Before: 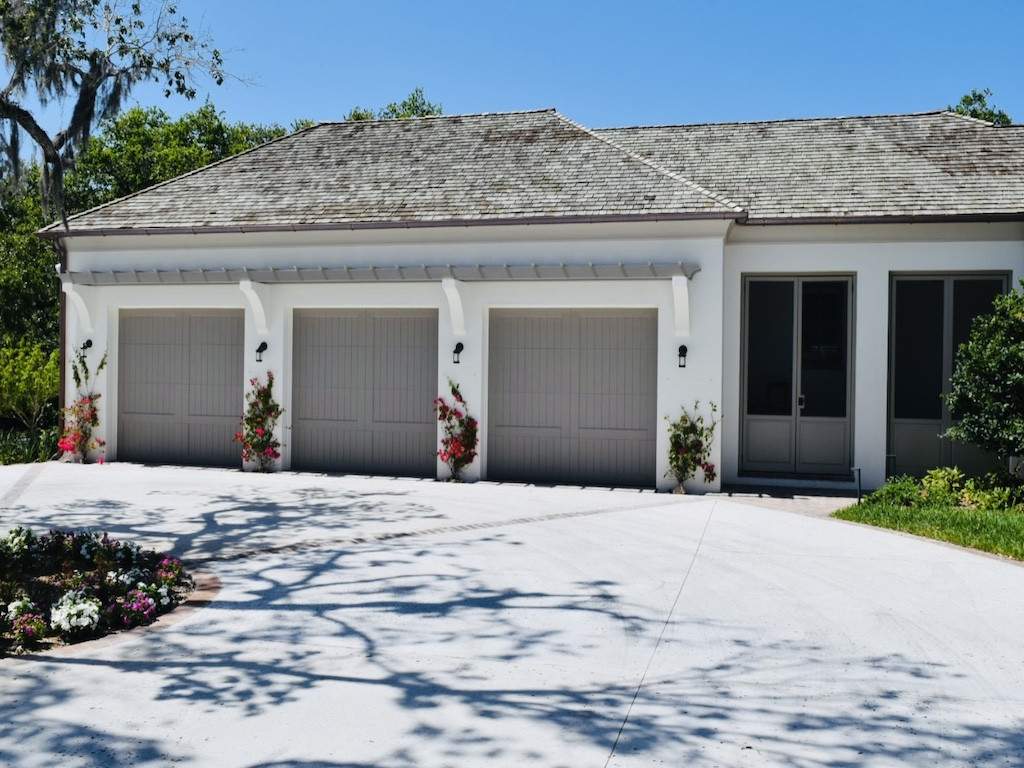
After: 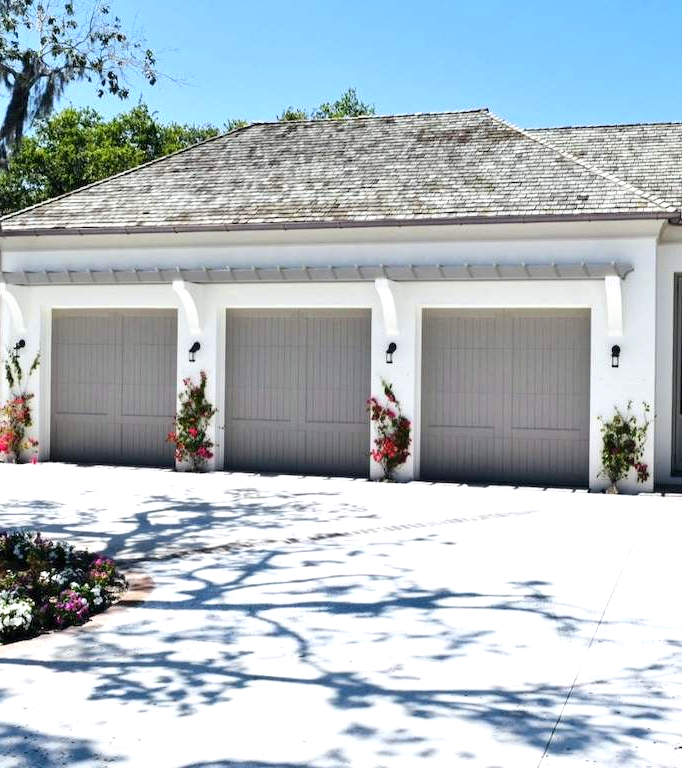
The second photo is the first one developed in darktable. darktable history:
crop and rotate: left 6.617%, right 26.717%
exposure: black level correction 0.001, exposure 0.675 EV, compensate highlight preservation false
